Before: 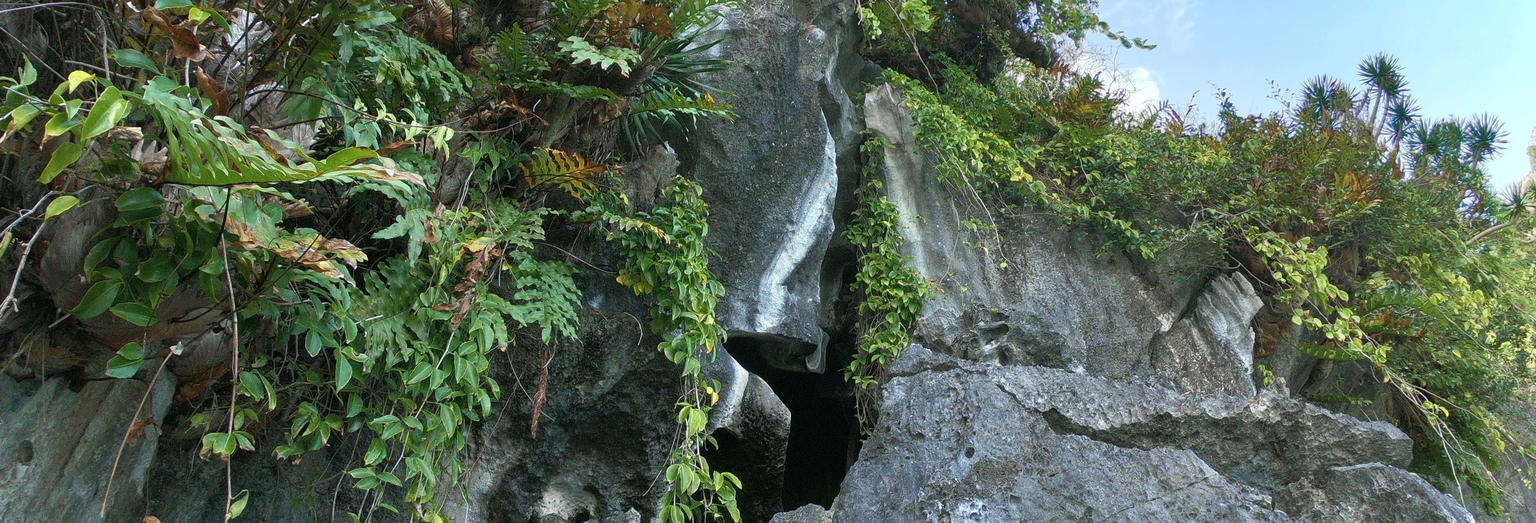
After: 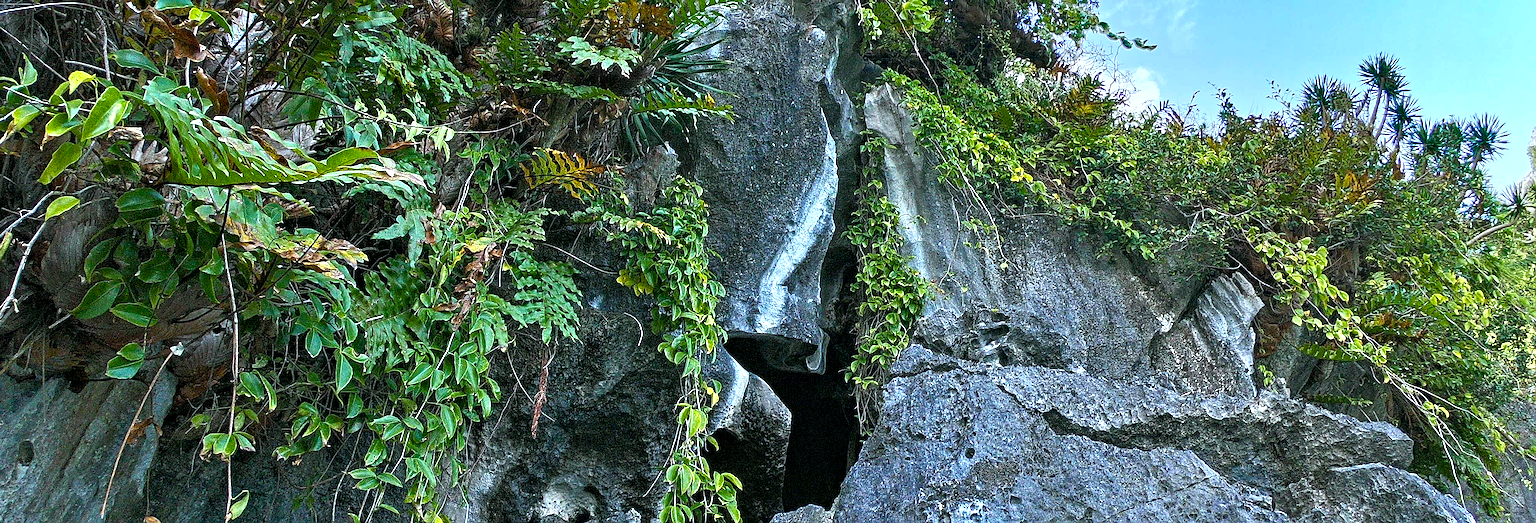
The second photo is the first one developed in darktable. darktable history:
white balance: red 0.954, blue 1.079
color balance rgb: linear chroma grading › global chroma 15%, perceptual saturation grading › global saturation 30%
sharpen: on, module defaults
contrast equalizer: octaves 7, y [[0.5, 0.542, 0.583, 0.625, 0.667, 0.708], [0.5 ×6], [0.5 ×6], [0 ×6], [0 ×6]]
